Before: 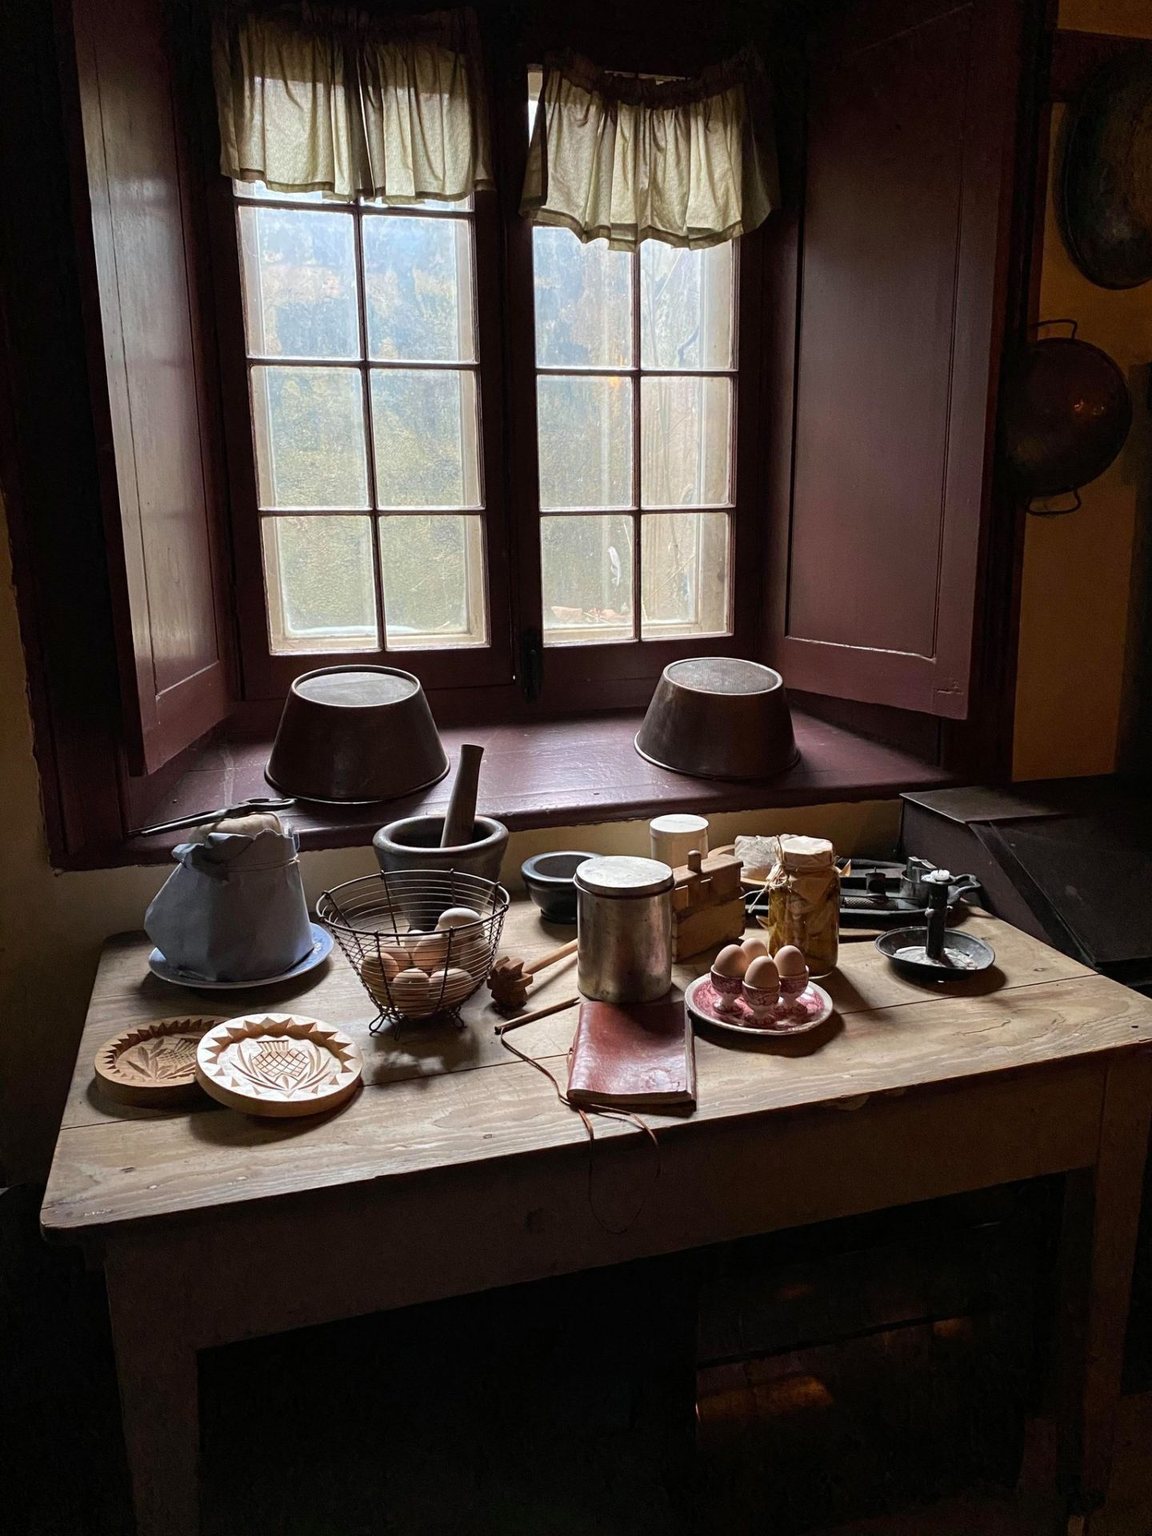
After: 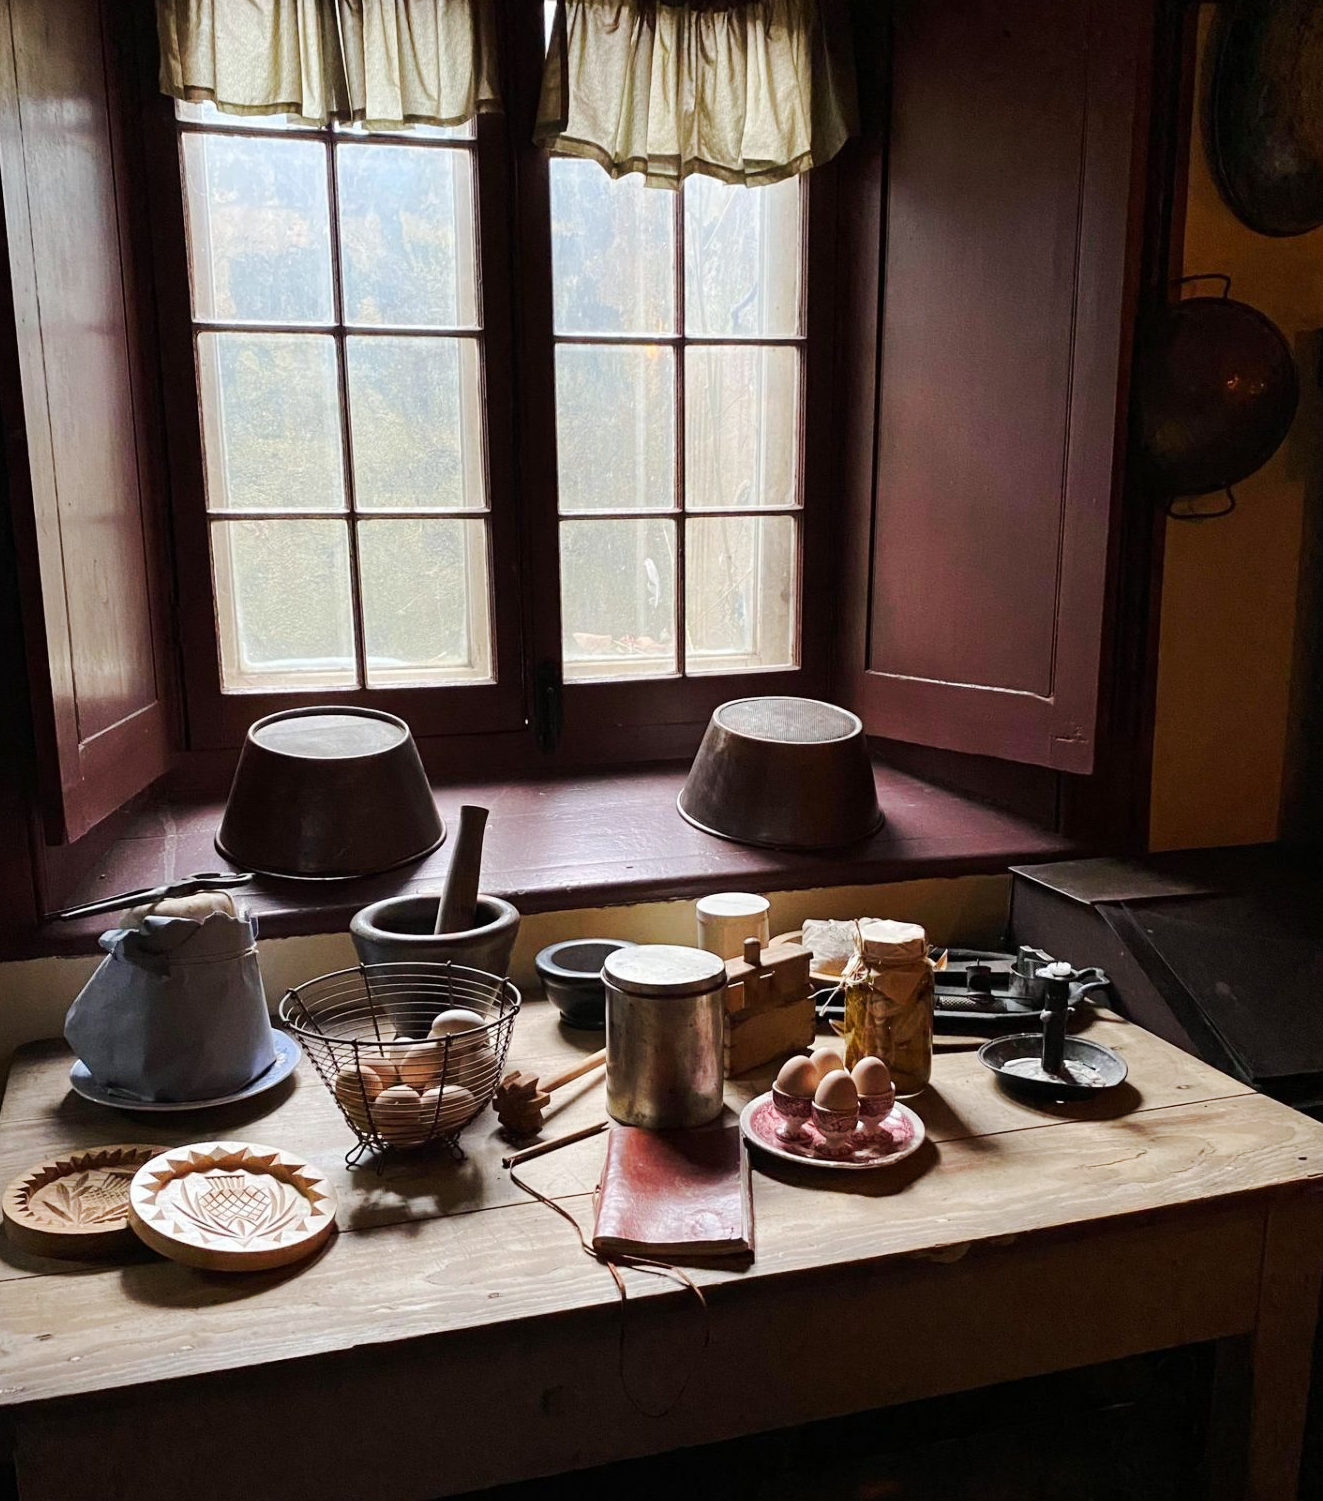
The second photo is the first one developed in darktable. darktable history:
tone curve: curves: ch0 [(0, 0) (0.239, 0.248) (0.508, 0.606) (0.828, 0.878) (1, 1)]; ch1 [(0, 0) (0.401, 0.42) (0.45, 0.464) (0.492, 0.498) (0.511, 0.507) (0.561, 0.549) (0.688, 0.726) (1, 1)]; ch2 [(0, 0) (0.411, 0.433) (0.5, 0.504) (0.545, 0.574) (1, 1)], preserve colors none
crop: left 8.11%, top 6.552%, bottom 15.226%
